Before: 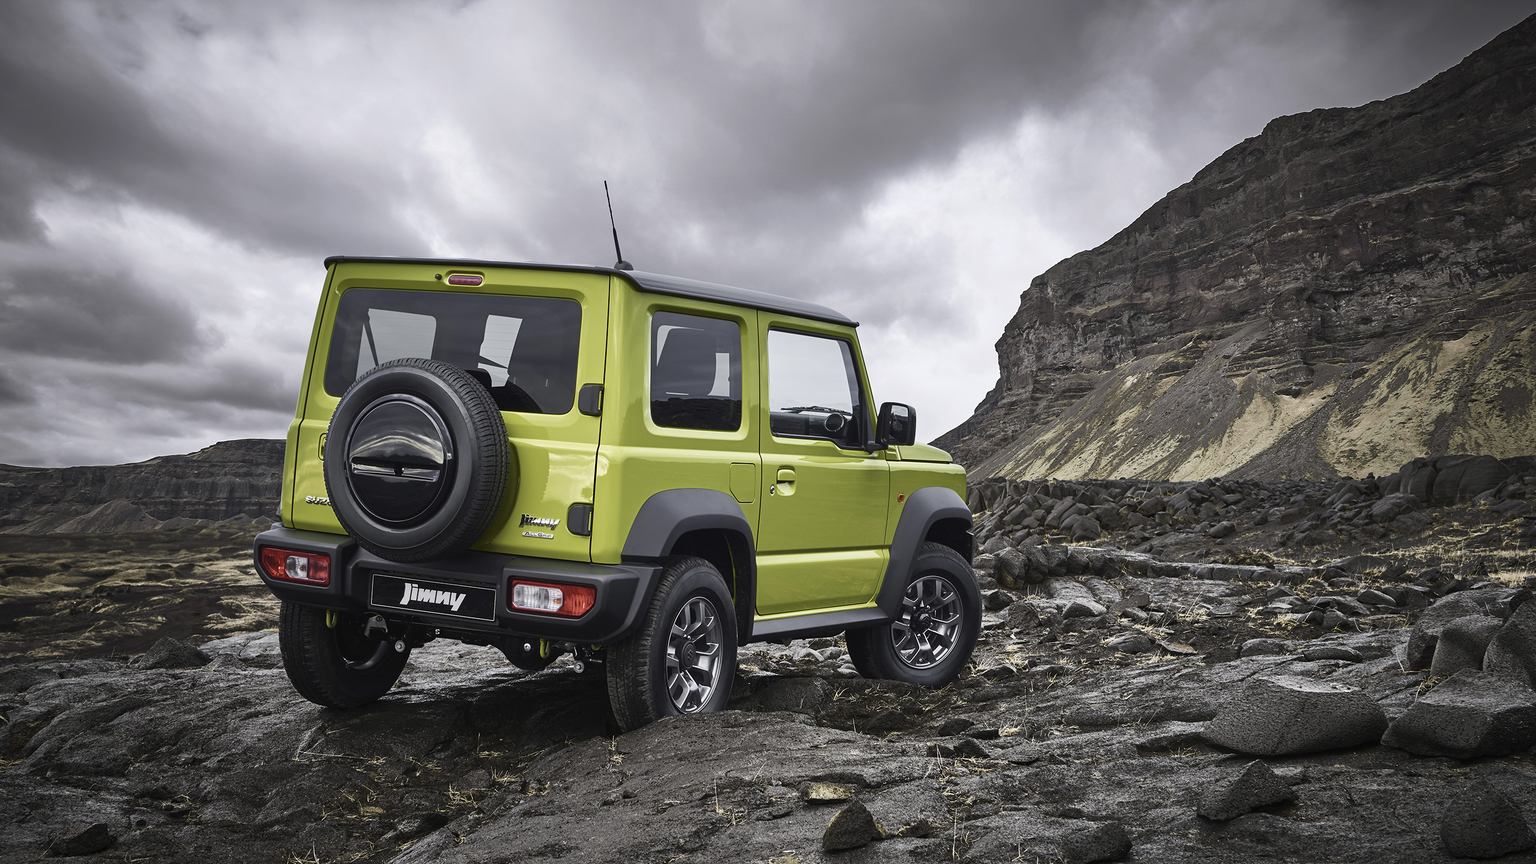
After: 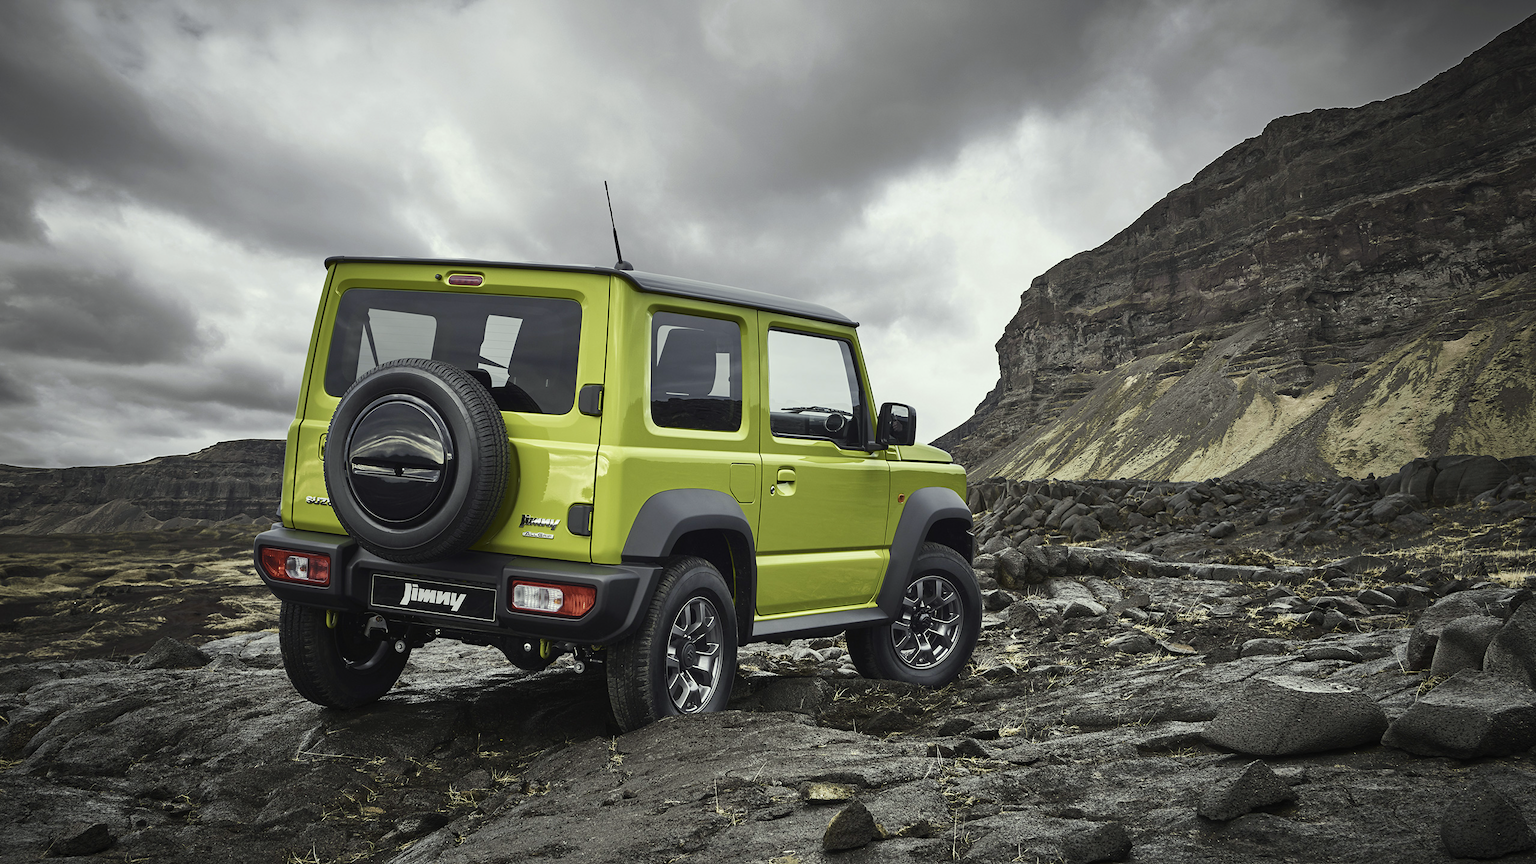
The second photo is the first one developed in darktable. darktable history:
color correction: highlights a* -4.28, highlights b* 6.53
color zones: curves: ch0 [(0.068, 0.464) (0.25, 0.5) (0.48, 0.508) (0.75, 0.536) (0.886, 0.476) (0.967, 0.456)]; ch1 [(0.066, 0.456) (0.25, 0.5) (0.616, 0.508) (0.746, 0.56) (0.934, 0.444)]
